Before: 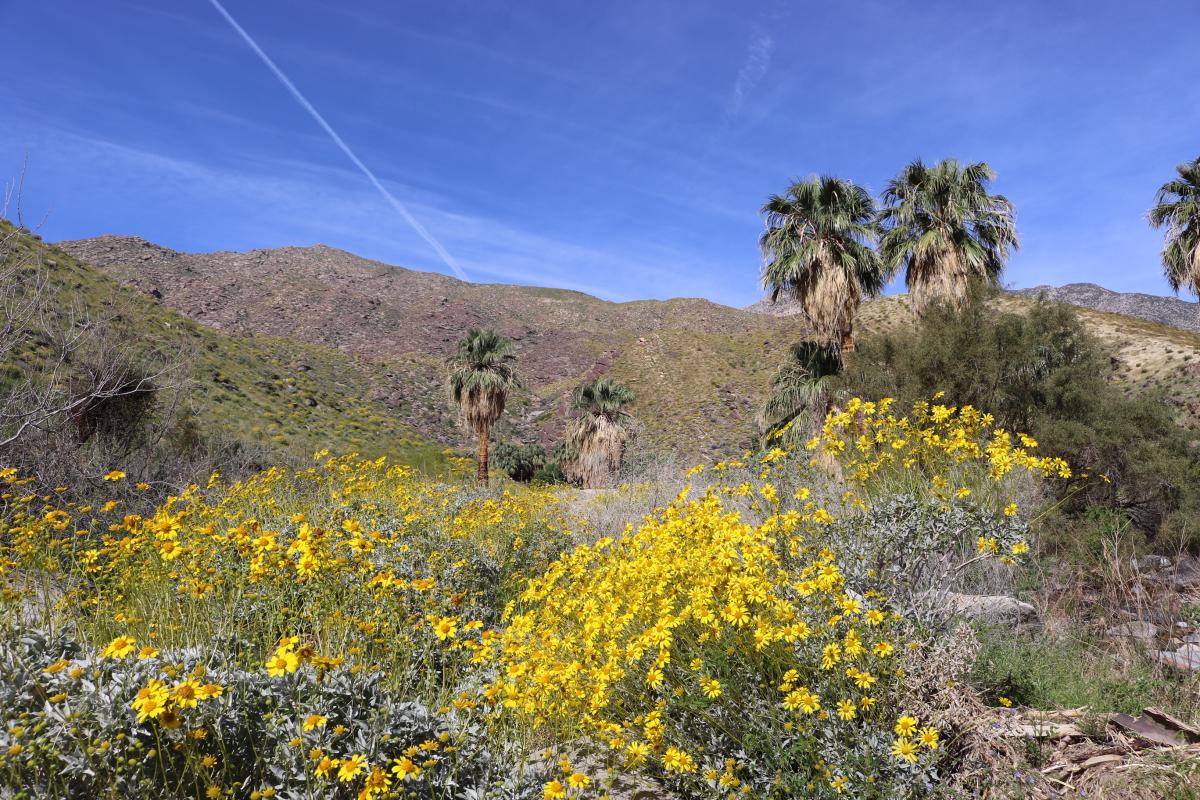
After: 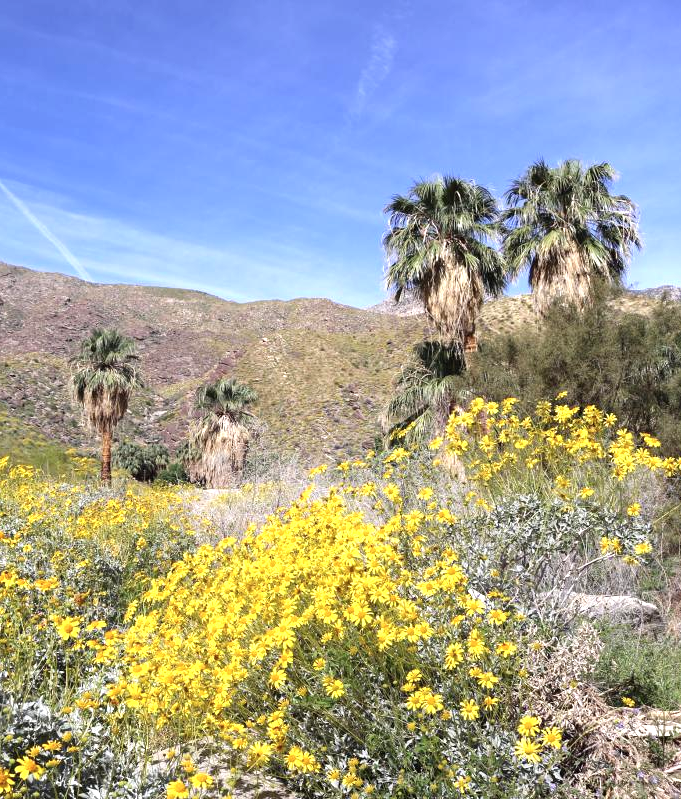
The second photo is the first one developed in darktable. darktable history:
exposure: exposure 0.466 EV, compensate highlight preservation false
shadows and highlights: radius 111.32, shadows 51.18, white point adjustment 8.97, highlights -2.53, soften with gaussian
crop: left 31.461%, top 0.003%, right 11.735%
